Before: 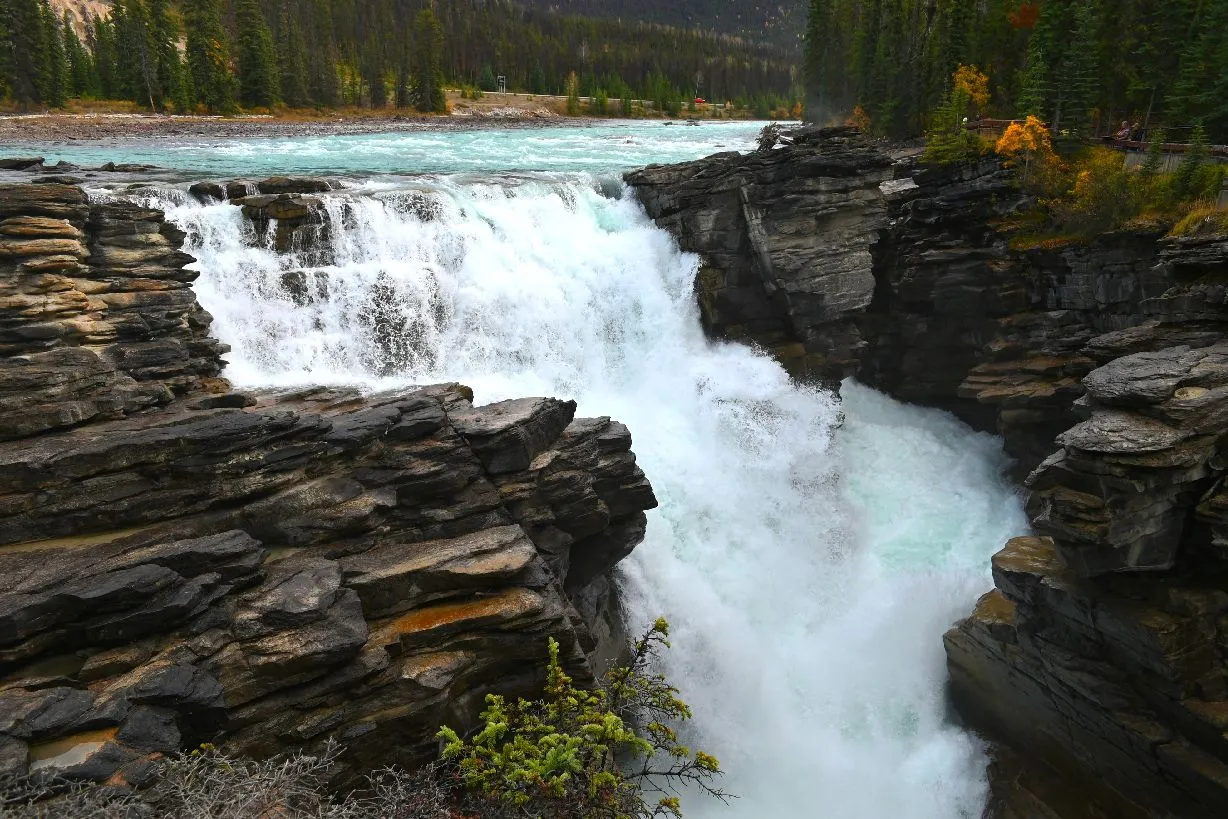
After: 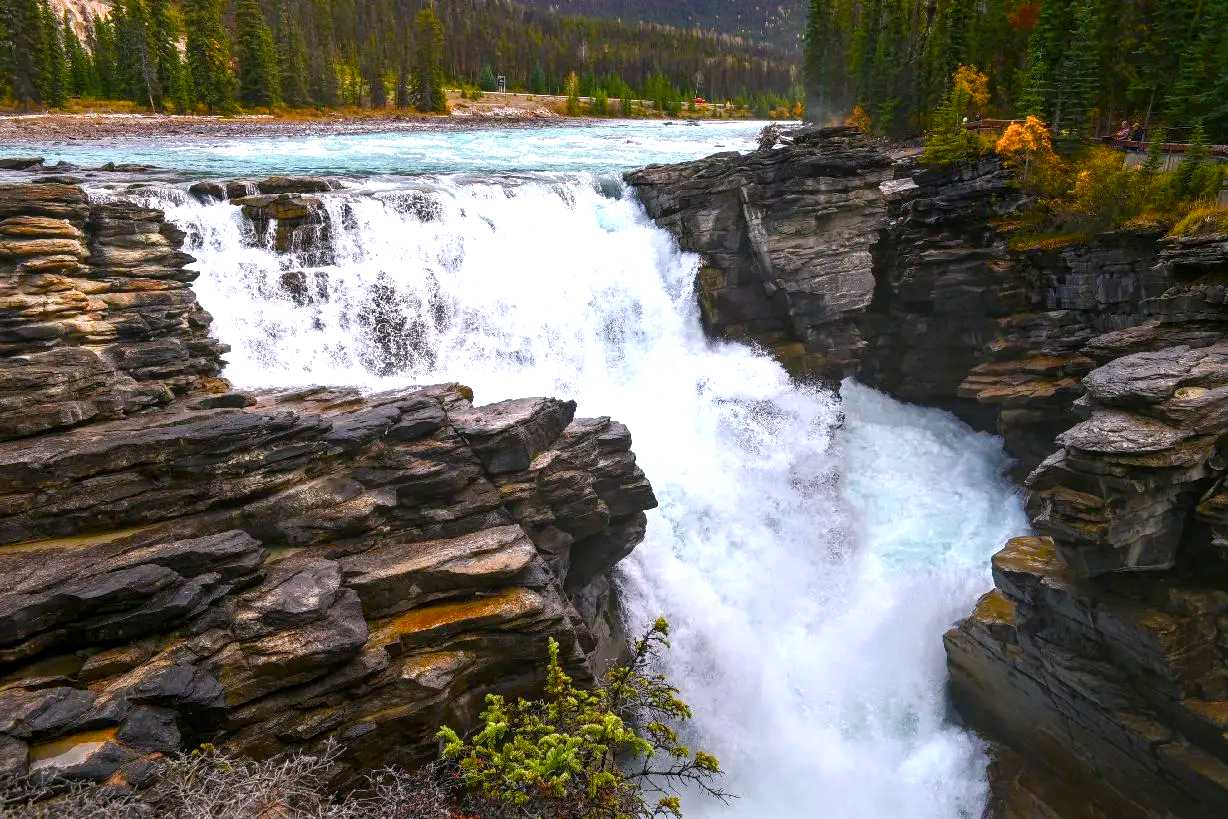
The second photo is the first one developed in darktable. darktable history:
local contrast: highlights 55%, shadows 52%, detail 130%, midtone range 0.452
color balance rgb: perceptual saturation grading › global saturation 25%, perceptual saturation grading › highlights -50%, perceptual saturation grading › shadows 30%, perceptual brilliance grading › global brilliance 12%, global vibrance 20%
white balance: red 1.05, blue 1.072
